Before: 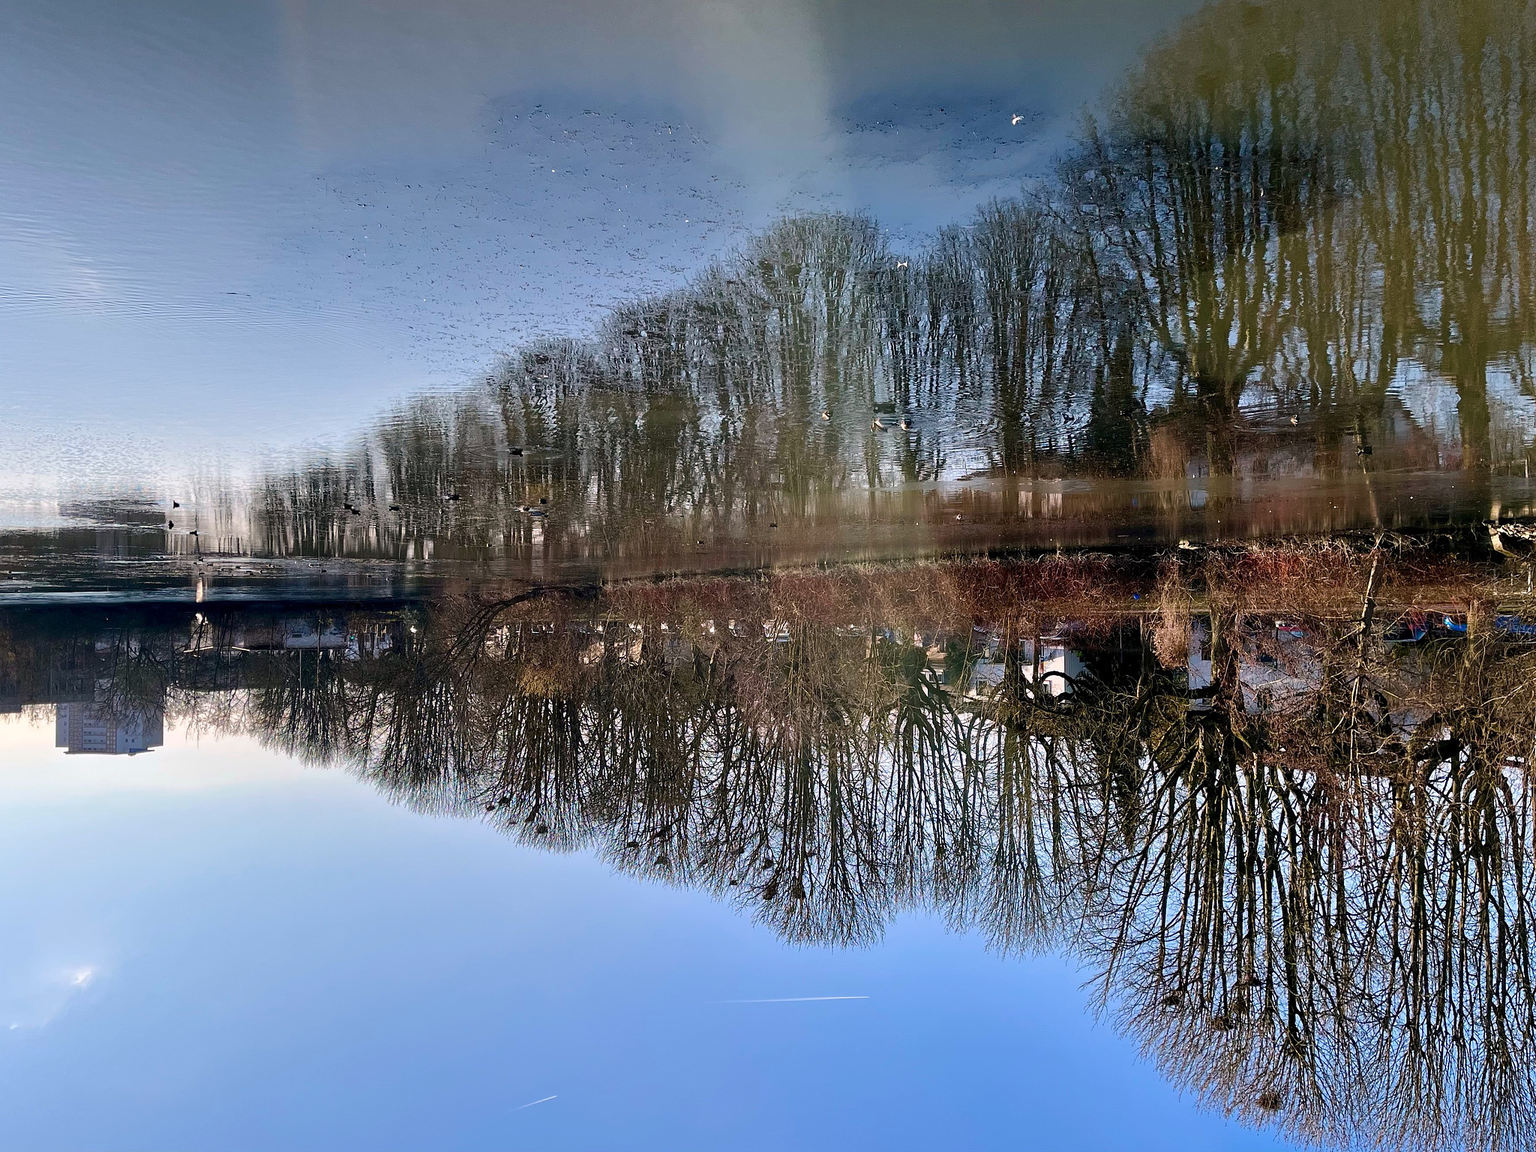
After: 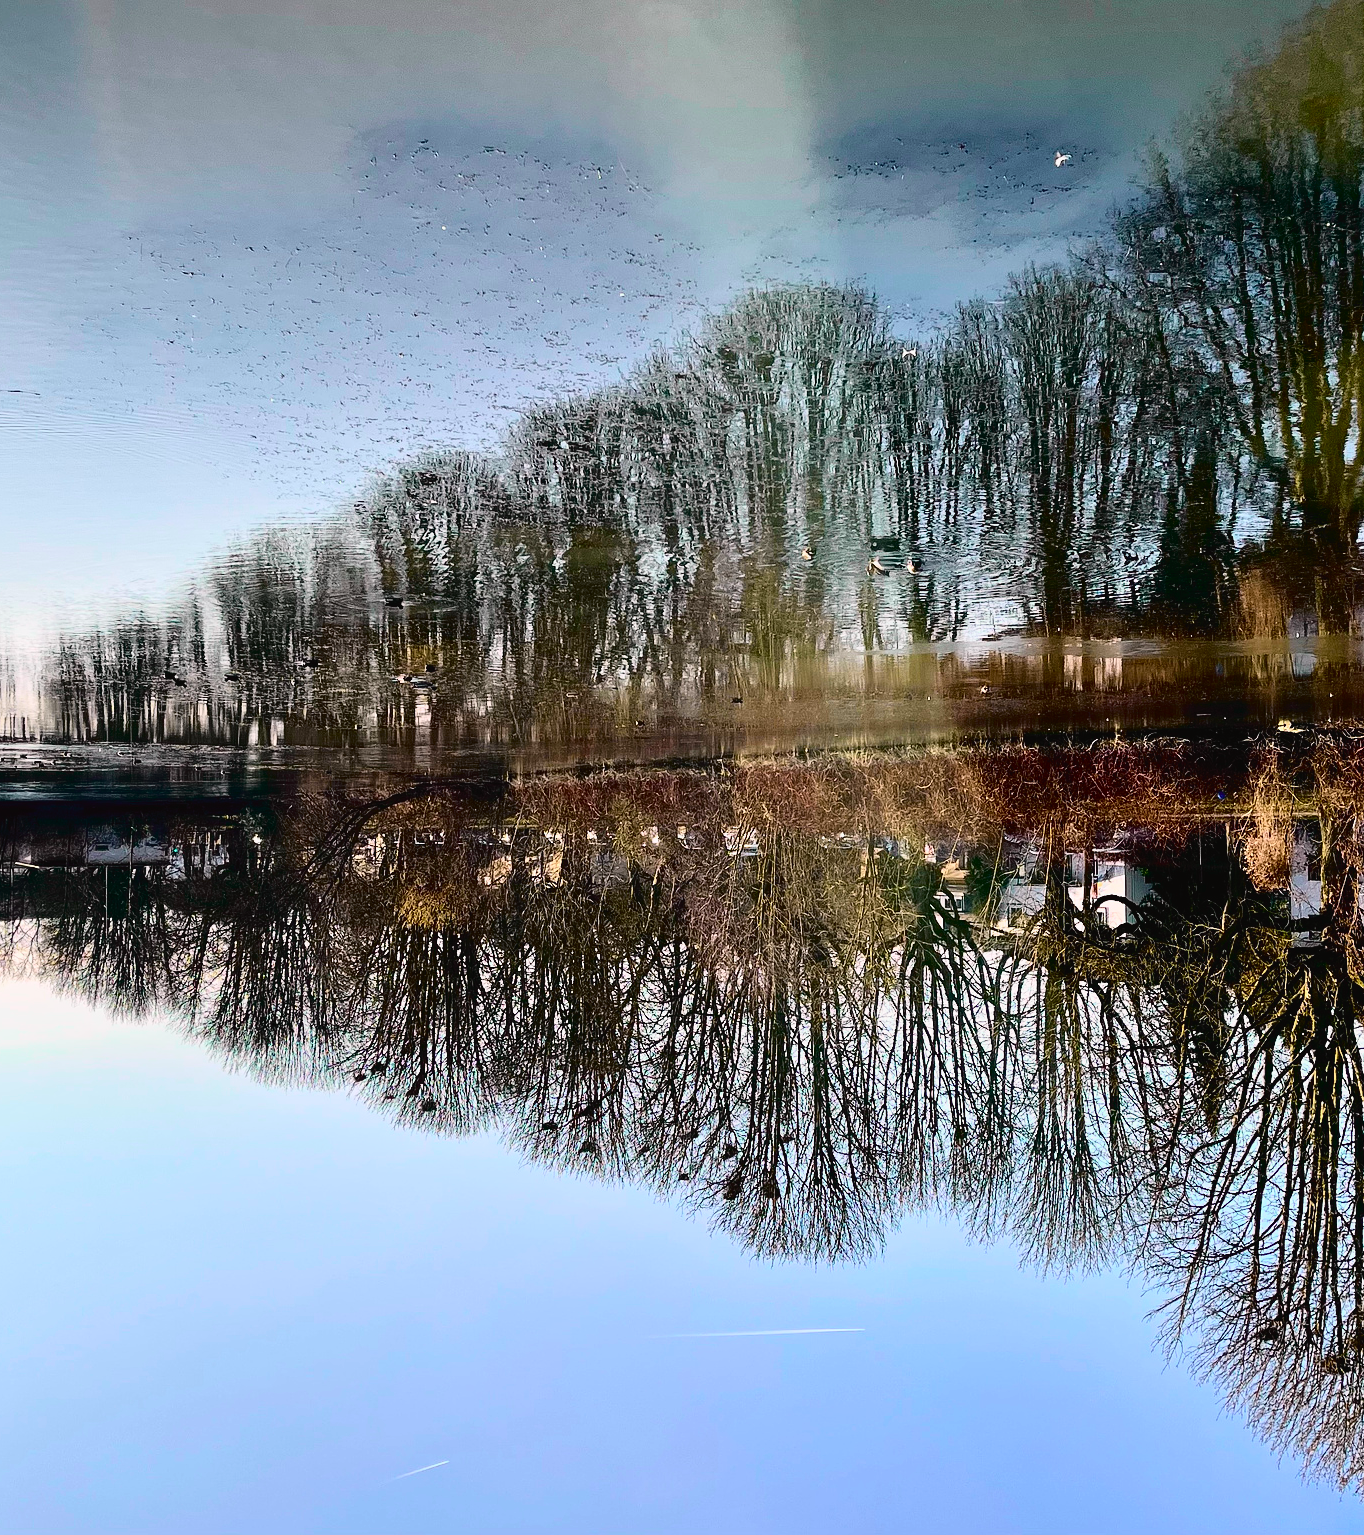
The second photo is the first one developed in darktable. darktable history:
crop and rotate: left 14.381%, right 18.97%
tone curve: curves: ch0 [(0, 0.022) (0.177, 0.086) (0.392, 0.438) (0.704, 0.844) (0.858, 0.938) (1, 0.981)]; ch1 [(0, 0) (0.402, 0.36) (0.476, 0.456) (0.498, 0.497) (0.518, 0.521) (0.58, 0.598) (0.619, 0.65) (0.692, 0.737) (1, 1)]; ch2 [(0, 0) (0.415, 0.438) (0.483, 0.499) (0.503, 0.503) (0.526, 0.532) (0.563, 0.604) (0.626, 0.697) (0.699, 0.753) (0.997, 0.858)], color space Lab, independent channels, preserve colors none
